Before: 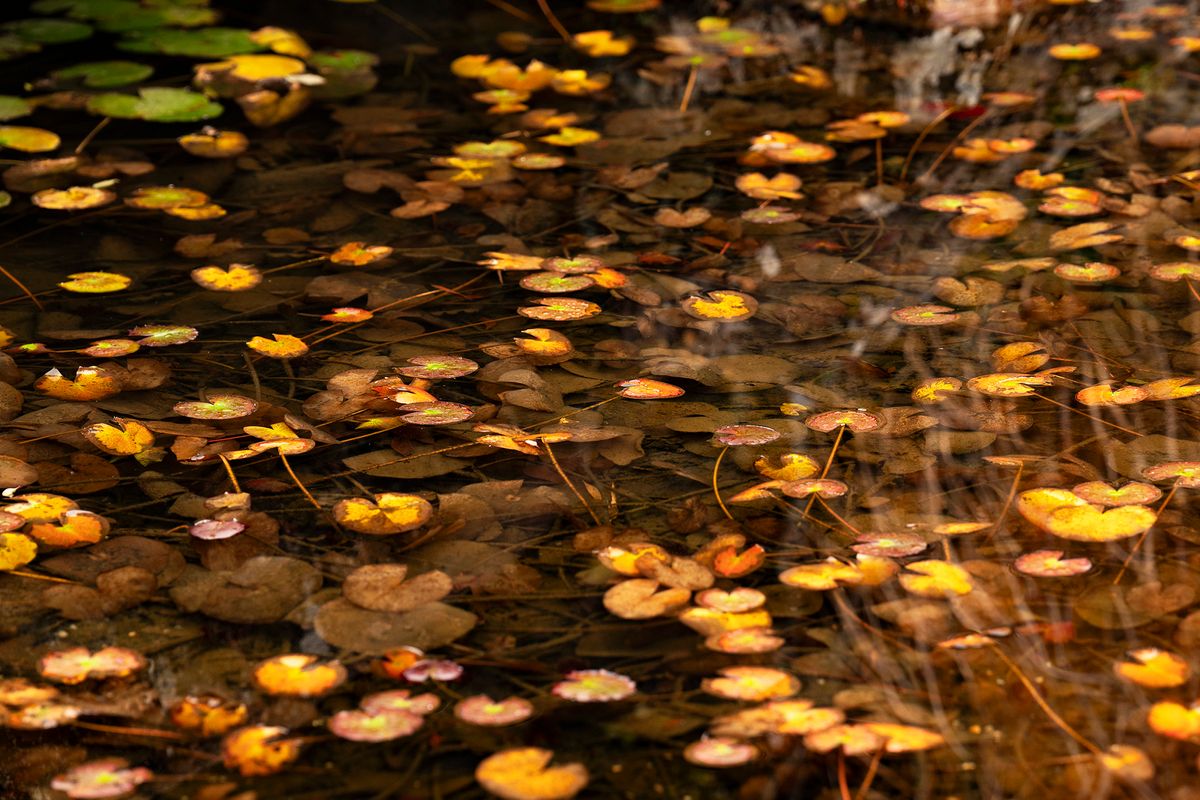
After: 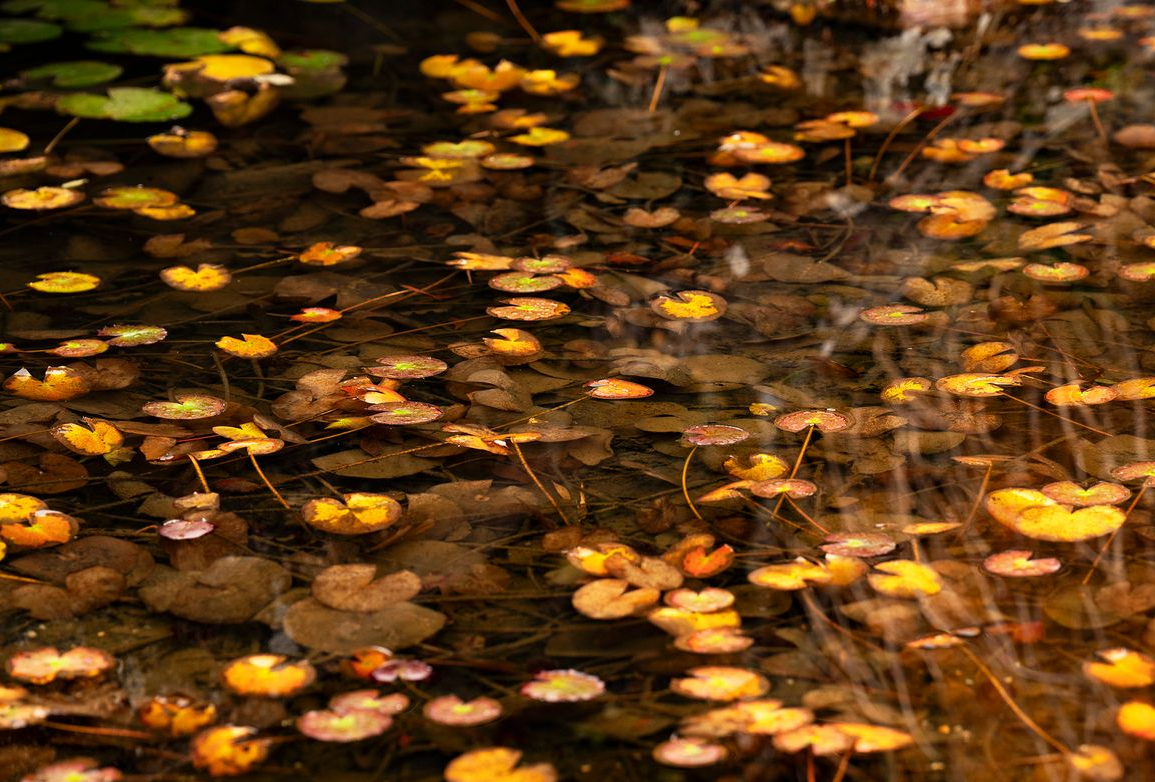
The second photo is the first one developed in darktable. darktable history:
crop and rotate: left 2.635%, right 1.08%, bottom 2.221%
